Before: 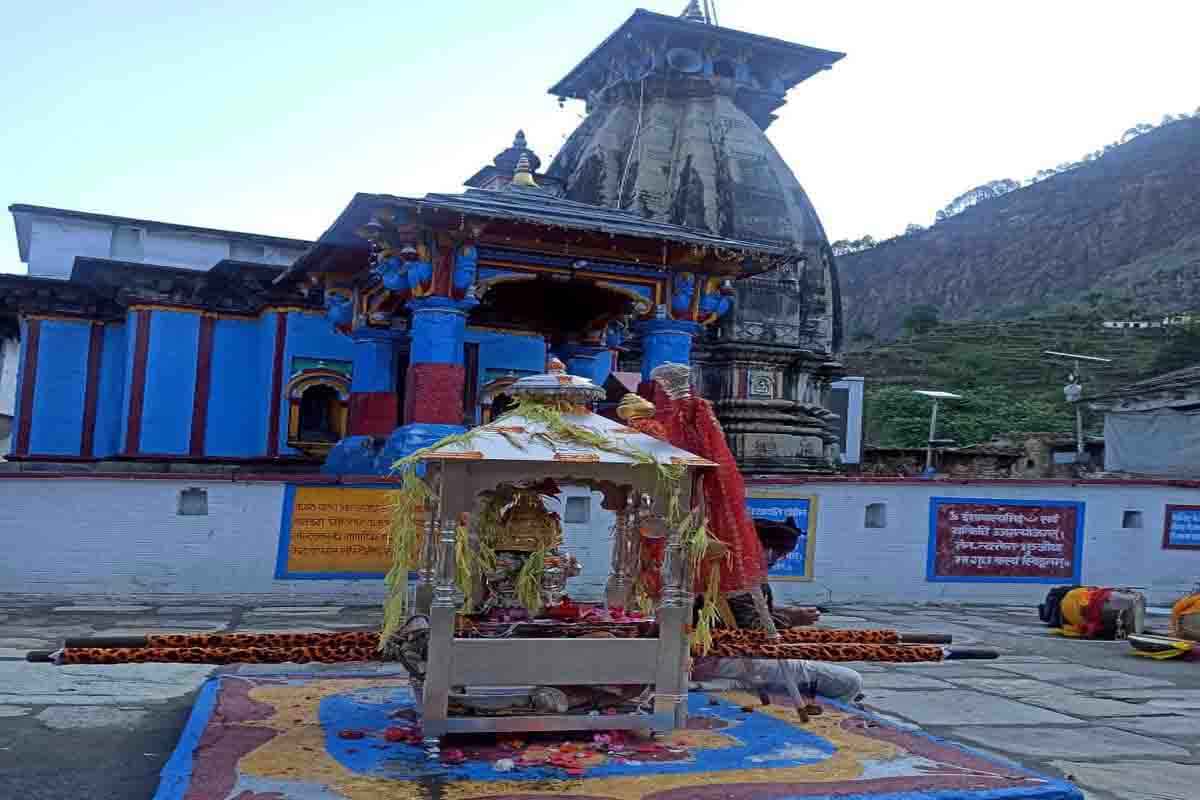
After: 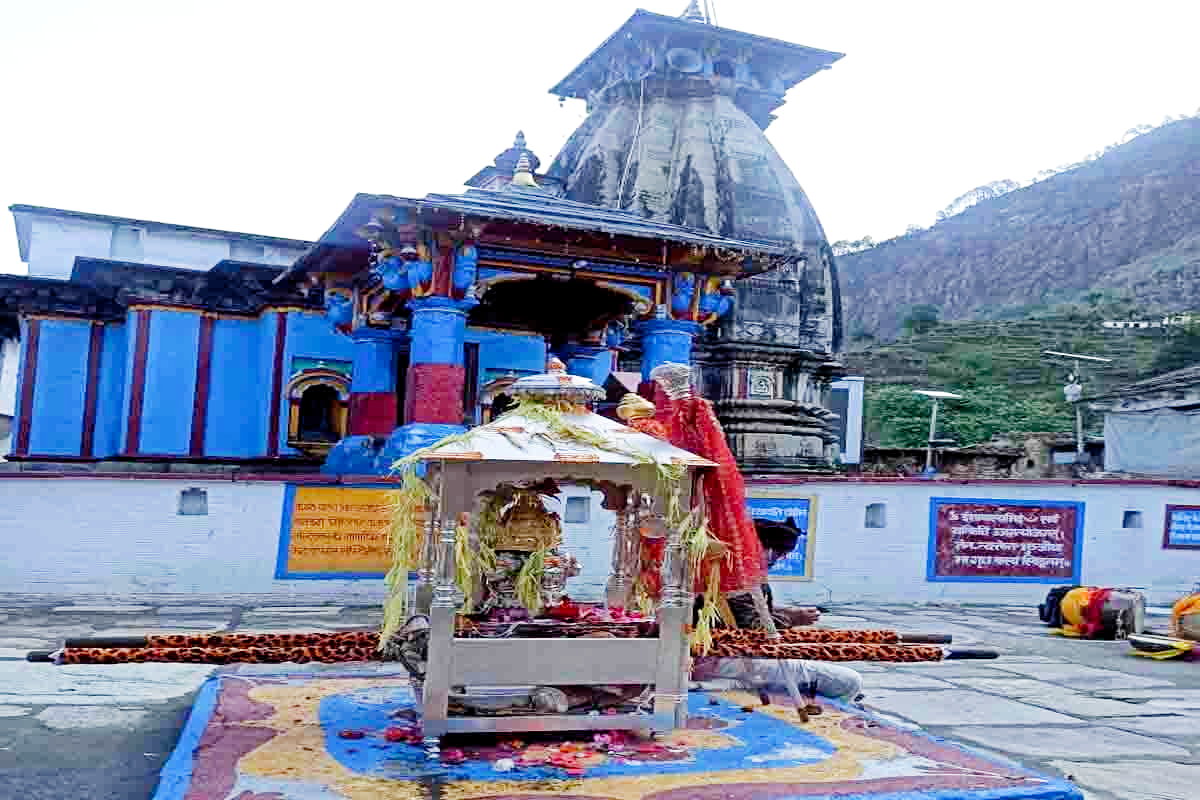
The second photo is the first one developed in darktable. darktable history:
filmic rgb: middle gray luminance 29%, black relative exposure -10.3 EV, white relative exposure 5.5 EV, threshold 6 EV, target black luminance 0%, hardness 3.95, latitude 2.04%, contrast 1.132, highlights saturation mix 5%, shadows ↔ highlights balance 15.11%, add noise in highlights 0, preserve chrominance no, color science v3 (2019), use custom middle-gray values true, iterations of high-quality reconstruction 0, contrast in highlights soft, enable highlight reconstruction true
exposure: exposure 2 EV, compensate highlight preservation false
